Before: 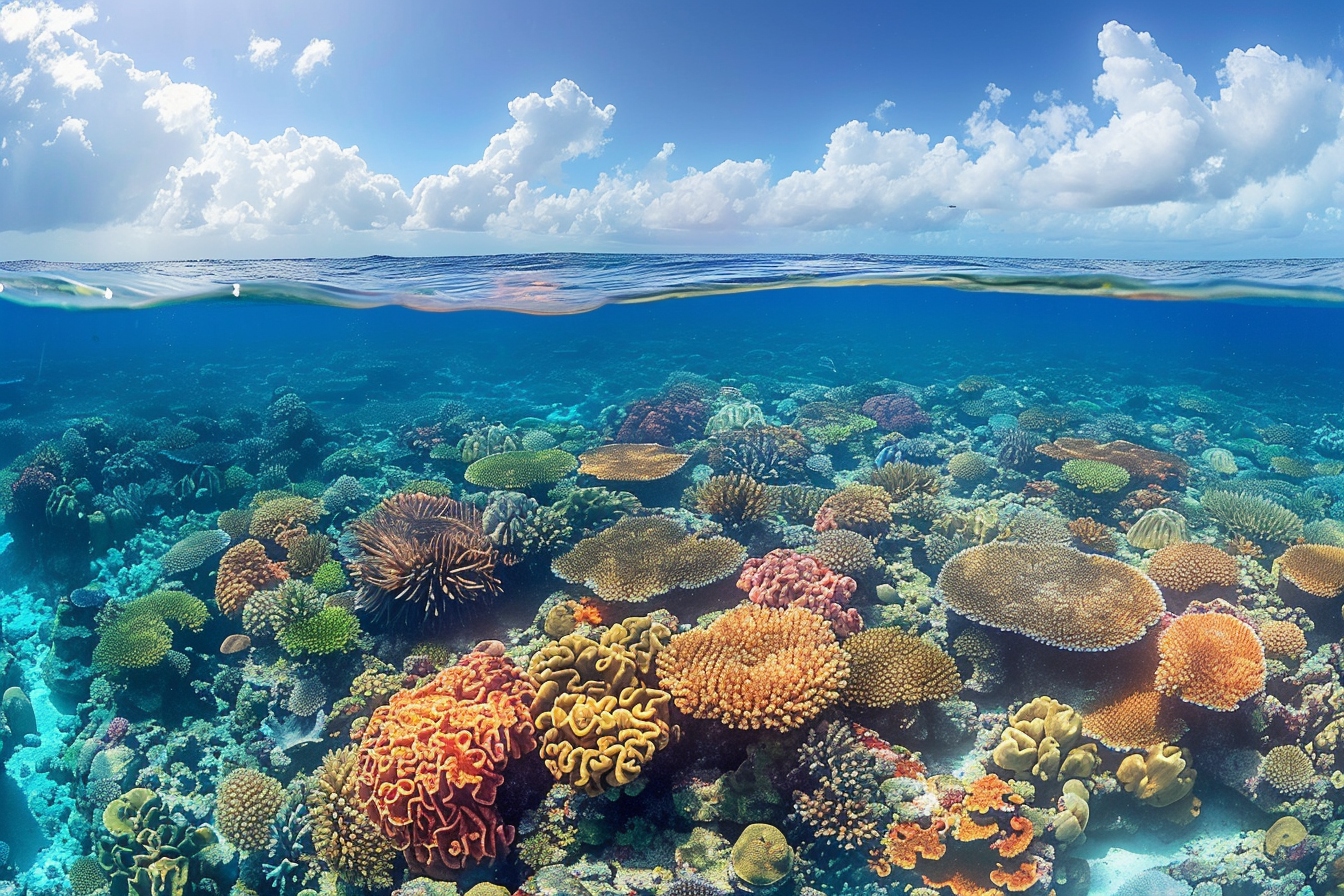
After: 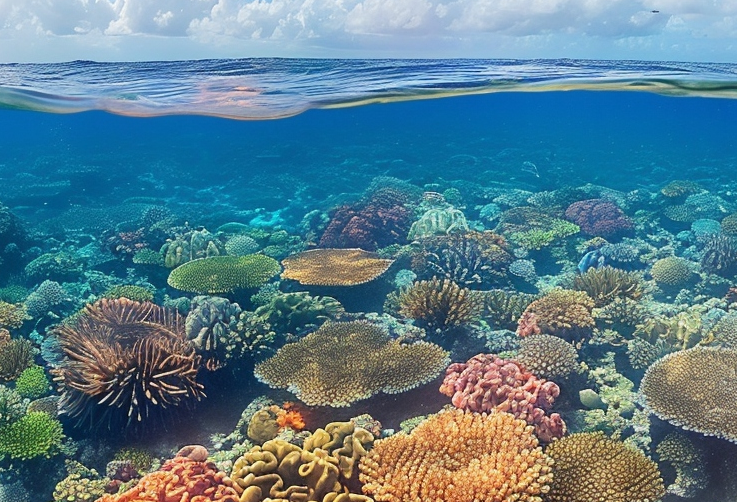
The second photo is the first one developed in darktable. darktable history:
crop and rotate: left 22.159%, top 21.832%, right 22.947%, bottom 22.11%
